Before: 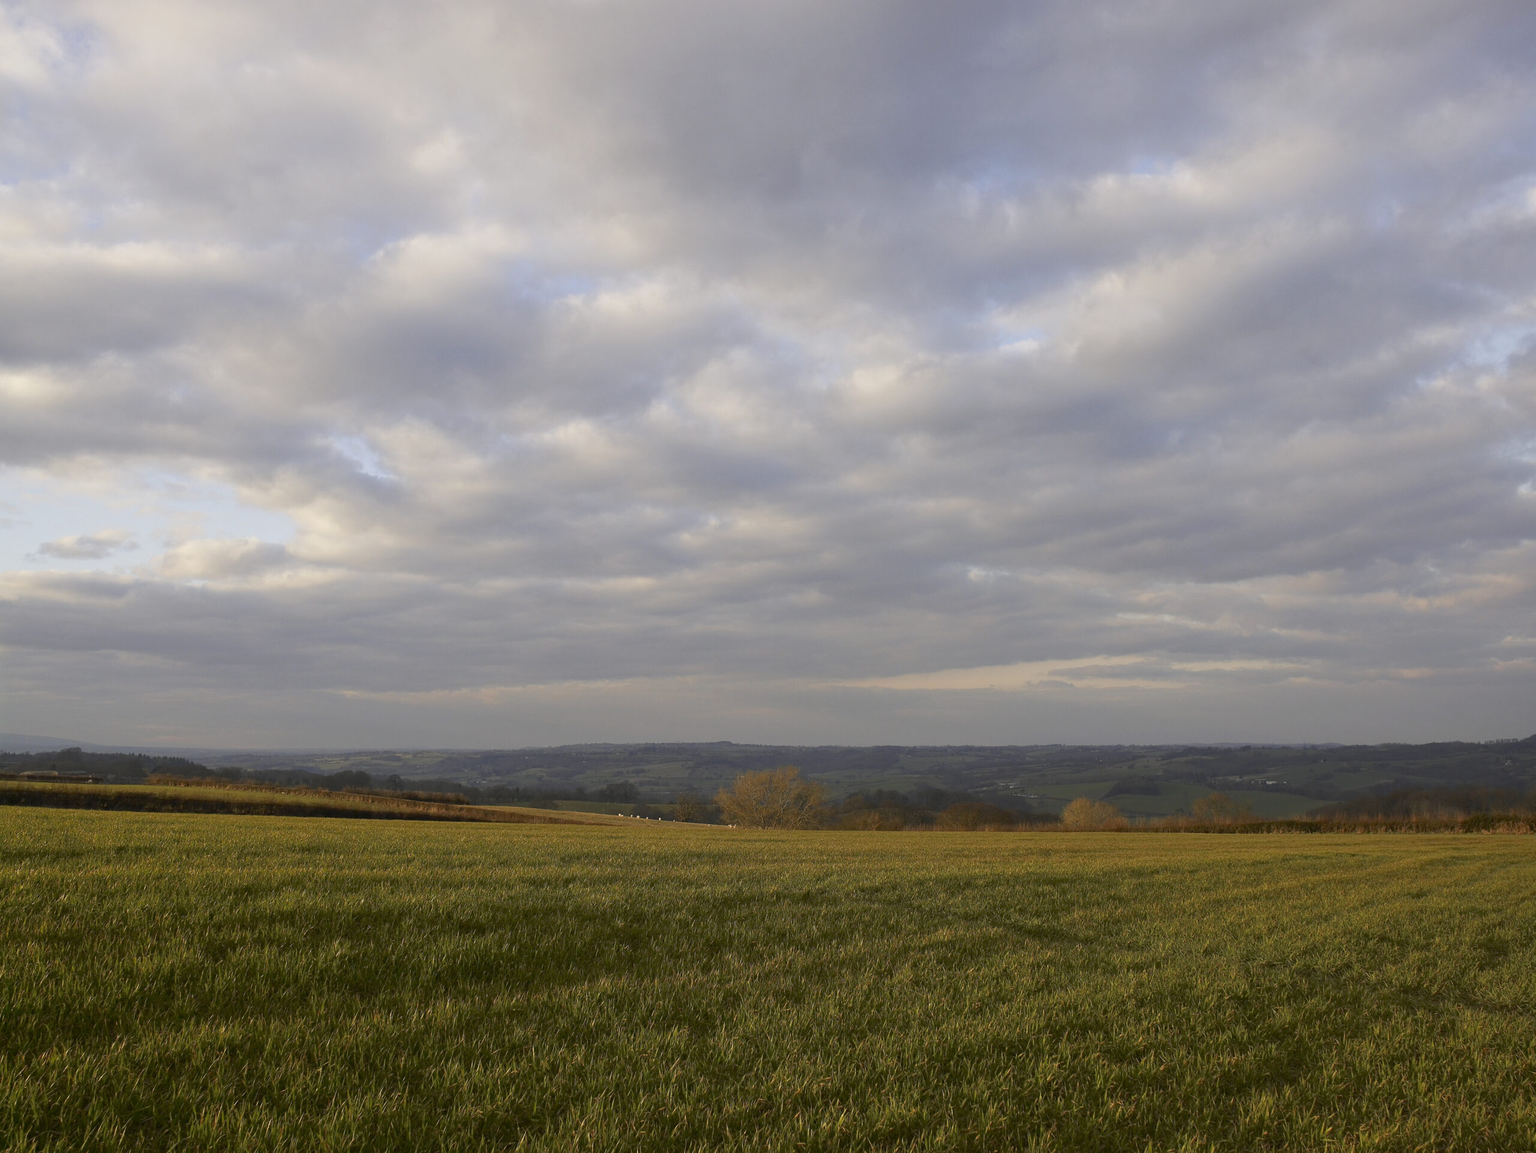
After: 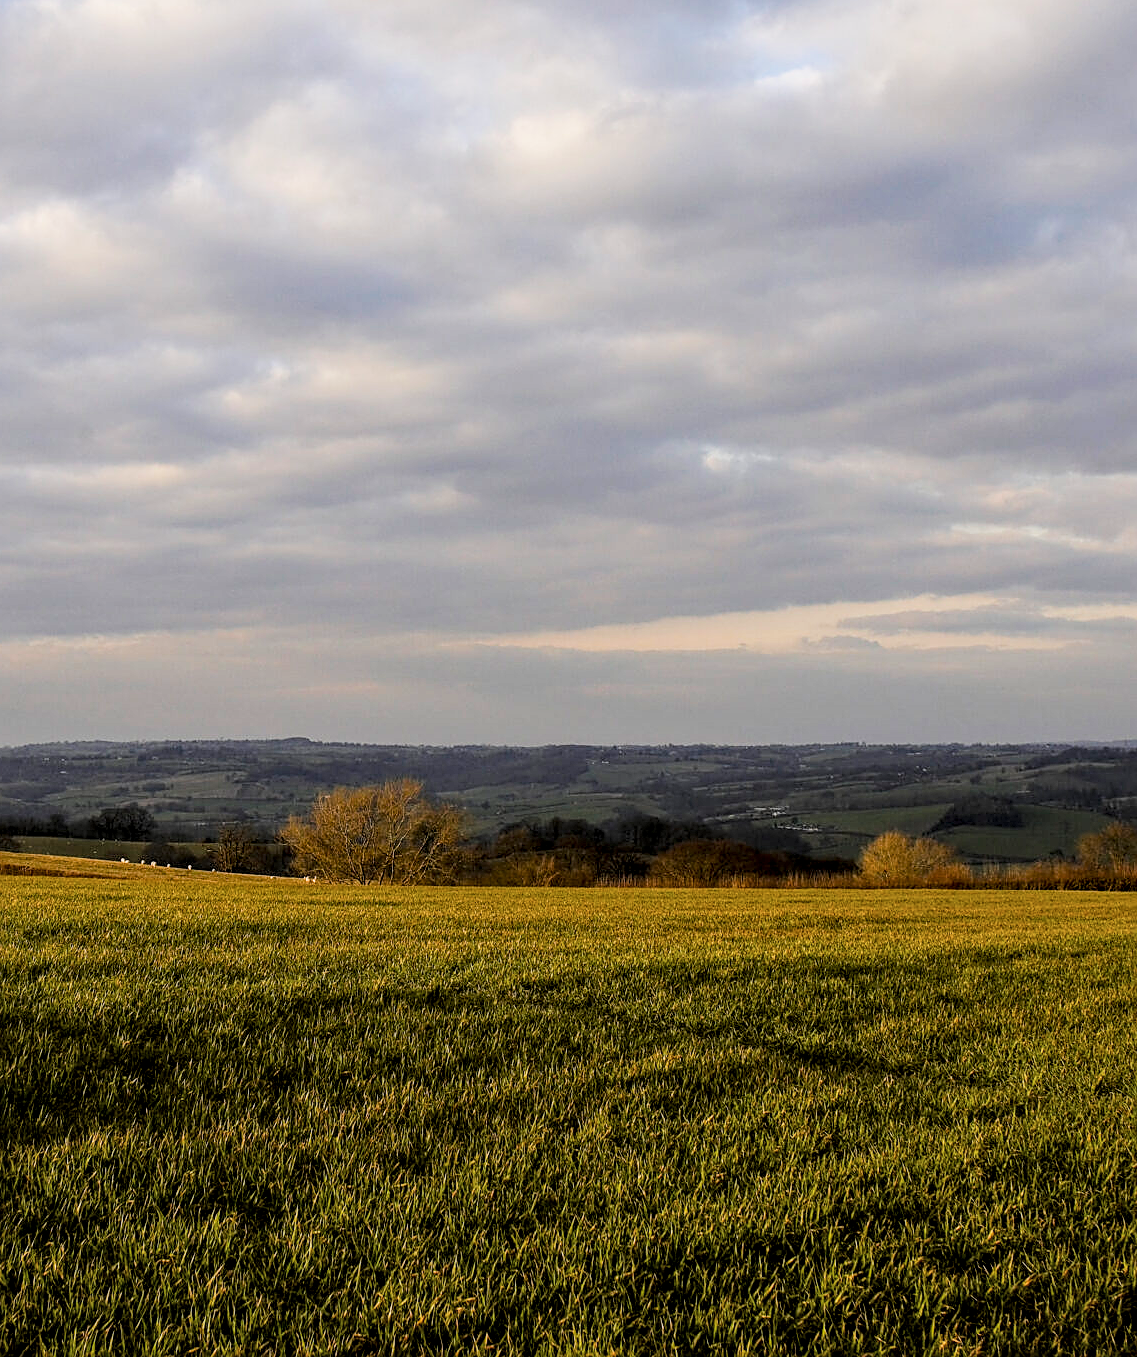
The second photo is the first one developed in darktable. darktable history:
crop: left 35.569%, top 25.924%, right 19.992%, bottom 3.434%
sharpen: on, module defaults
local contrast: highlights 61%, detail 143%, midtone range 0.424
color balance rgb: global offset › luminance 0.667%, perceptual saturation grading › global saturation 25.78%, perceptual brilliance grading › global brilliance 11.779%
filmic rgb: black relative exposure -5.03 EV, white relative exposure 3.96 EV, hardness 2.88, contrast 1.299, highlights saturation mix -29.51%
shadows and highlights: shadows 13.69, white point adjustment 1.23, highlights -1.19, soften with gaussian
exposure: black level correction 0.009, exposure 0.015 EV, compensate highlight preservation false
